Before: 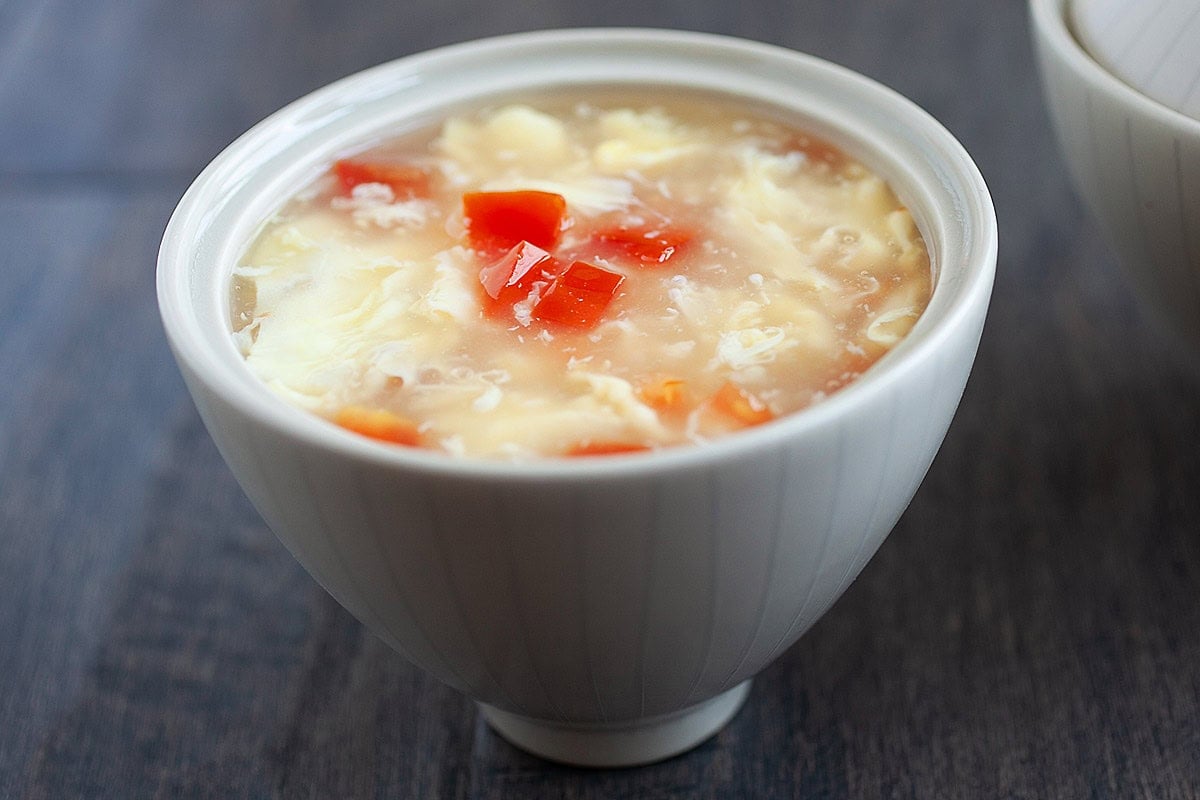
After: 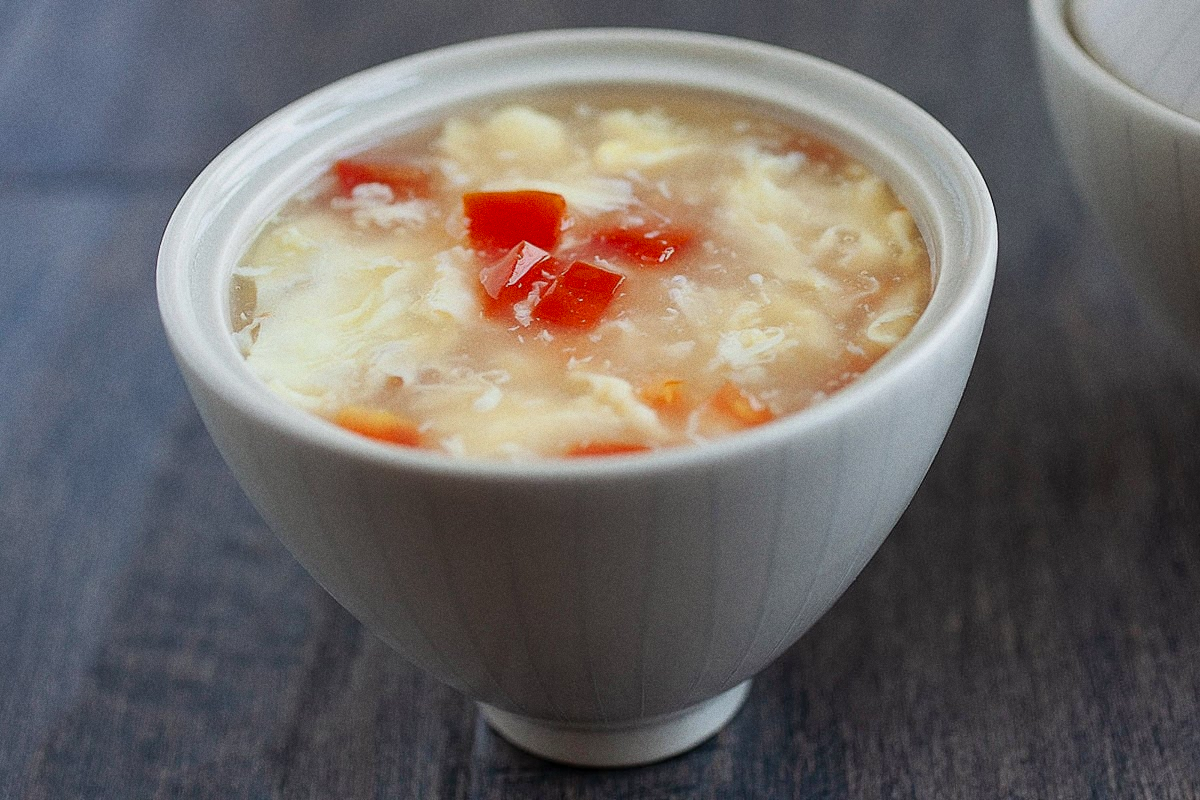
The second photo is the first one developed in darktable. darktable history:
exposure: exposure -0.242 EV, compensate highlight preservation false
grain: coarseness 0.47 ISO
shadows and highlights: soften with gaussian
